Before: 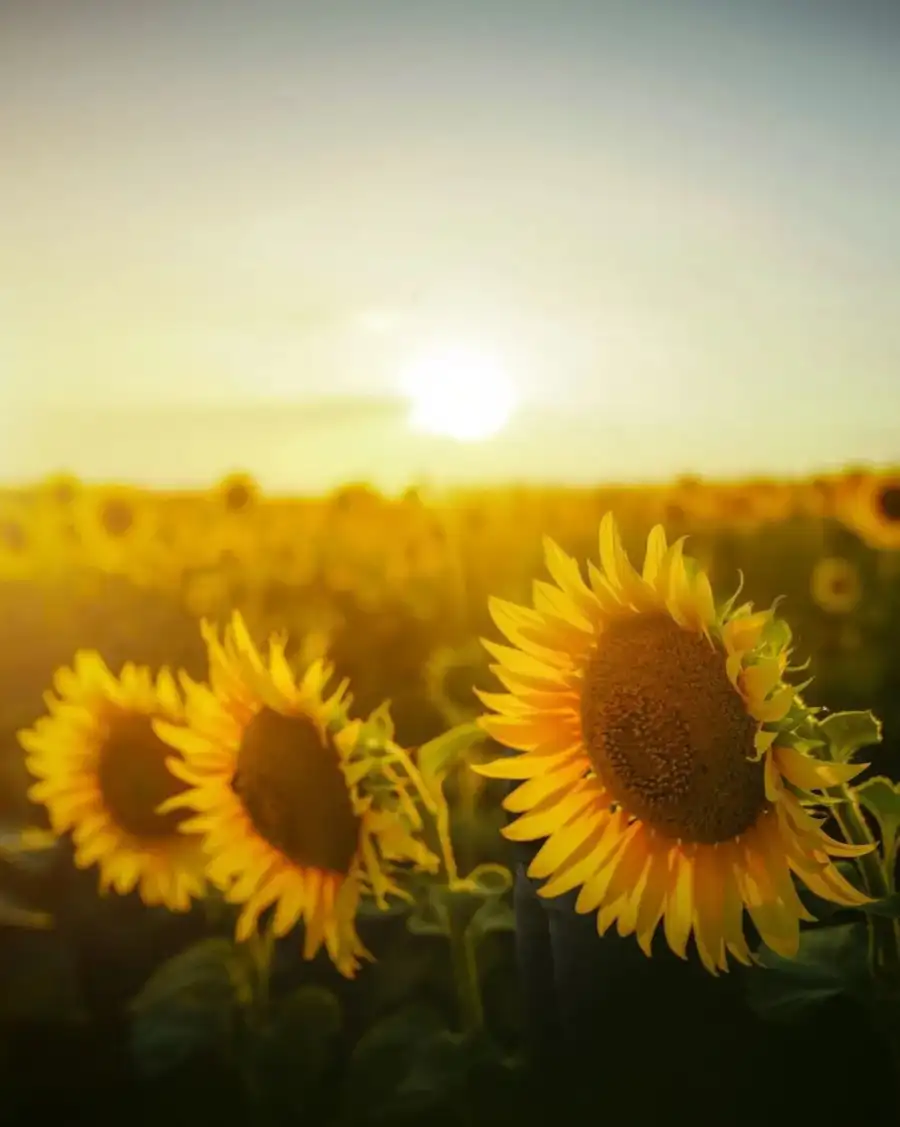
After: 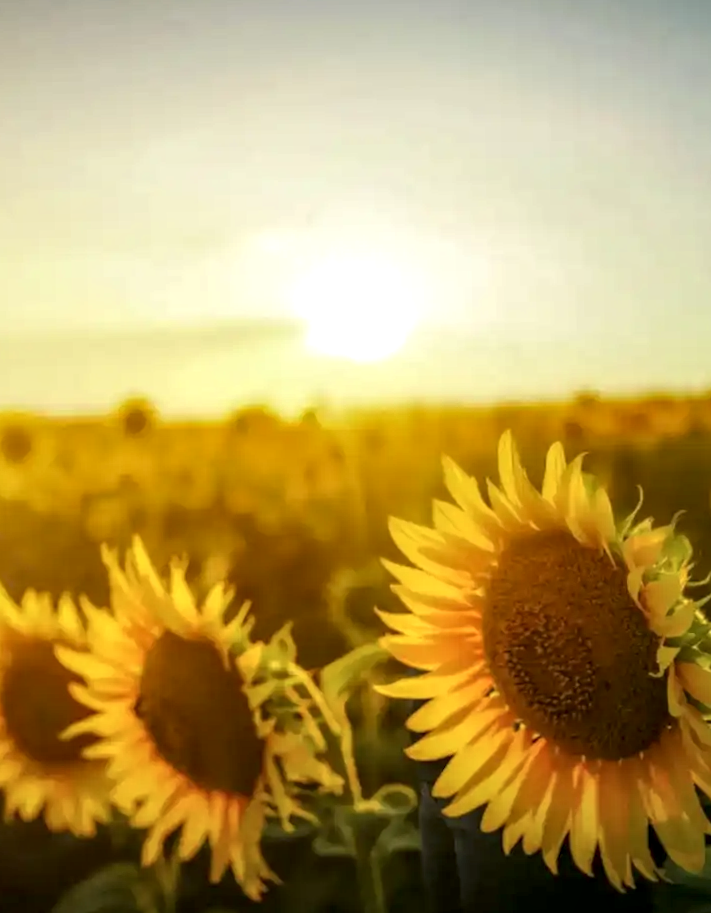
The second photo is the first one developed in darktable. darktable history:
rotate and perspective: rotation -1°, crop left 0.011, crop right 0.989, crop top 0.025, crop bottom 0.975
crop: left 11.225%, top 5.381%, right 9.565%, bottom 10.314%
local contrast: detail 150%
